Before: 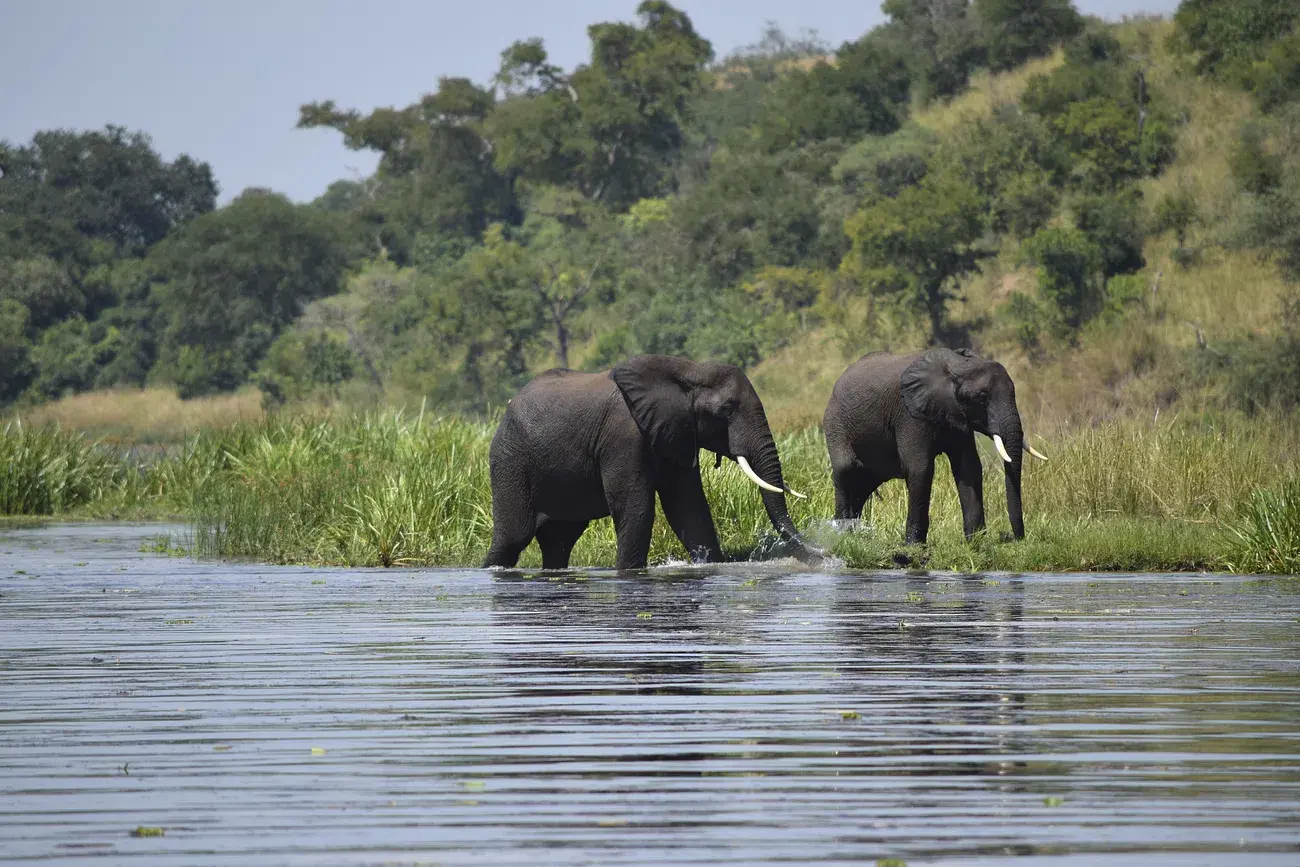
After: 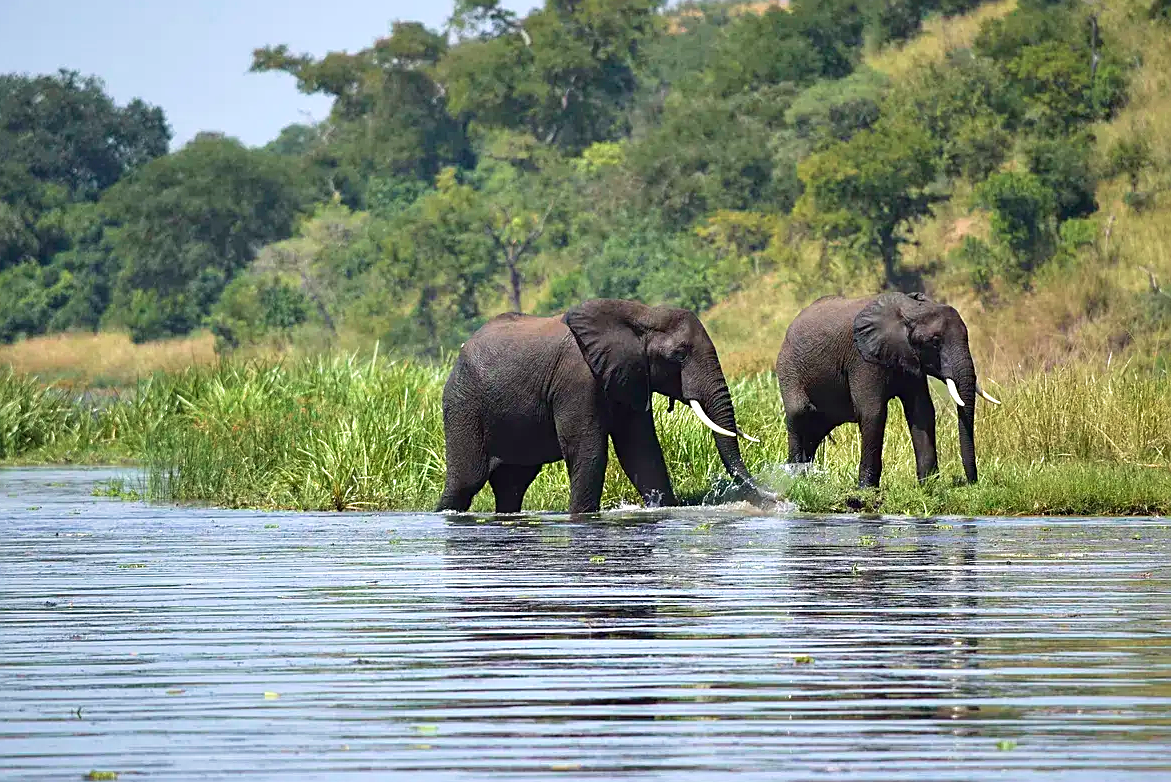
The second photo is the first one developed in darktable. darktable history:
crop: left 3.671%, top 6.461%, right 6.188%, bottom 3.245%
exposure: black level correction 0.001, exposure 0.5 EV, compensate highlight preservation false
sharpen: on, module defaults
velvia: on, module defaults
